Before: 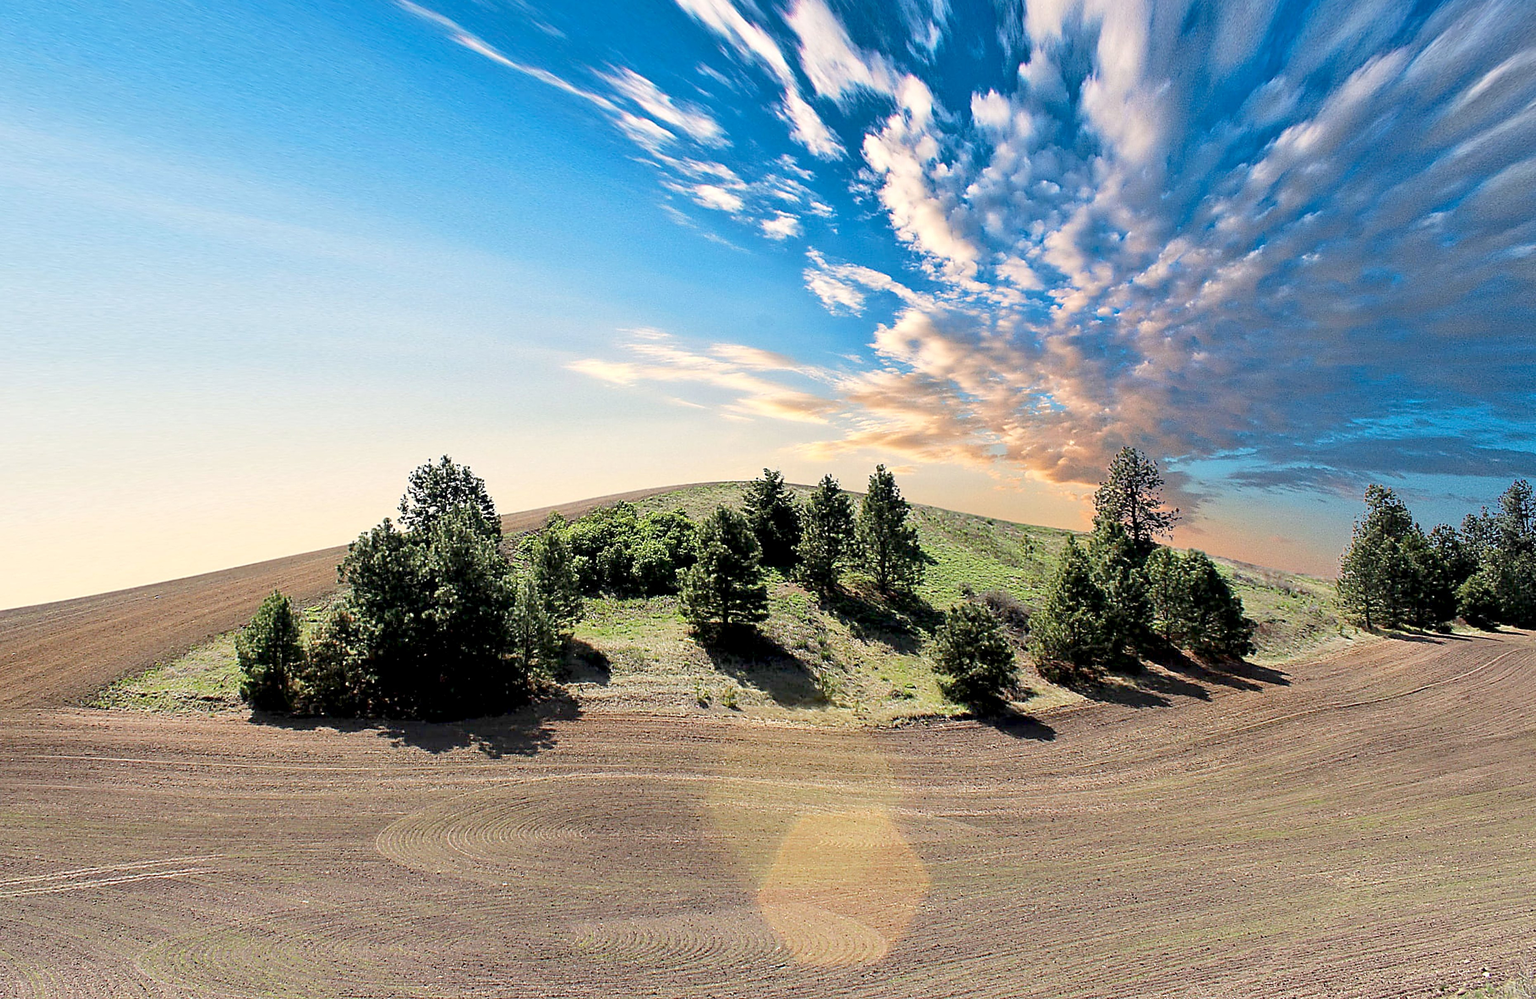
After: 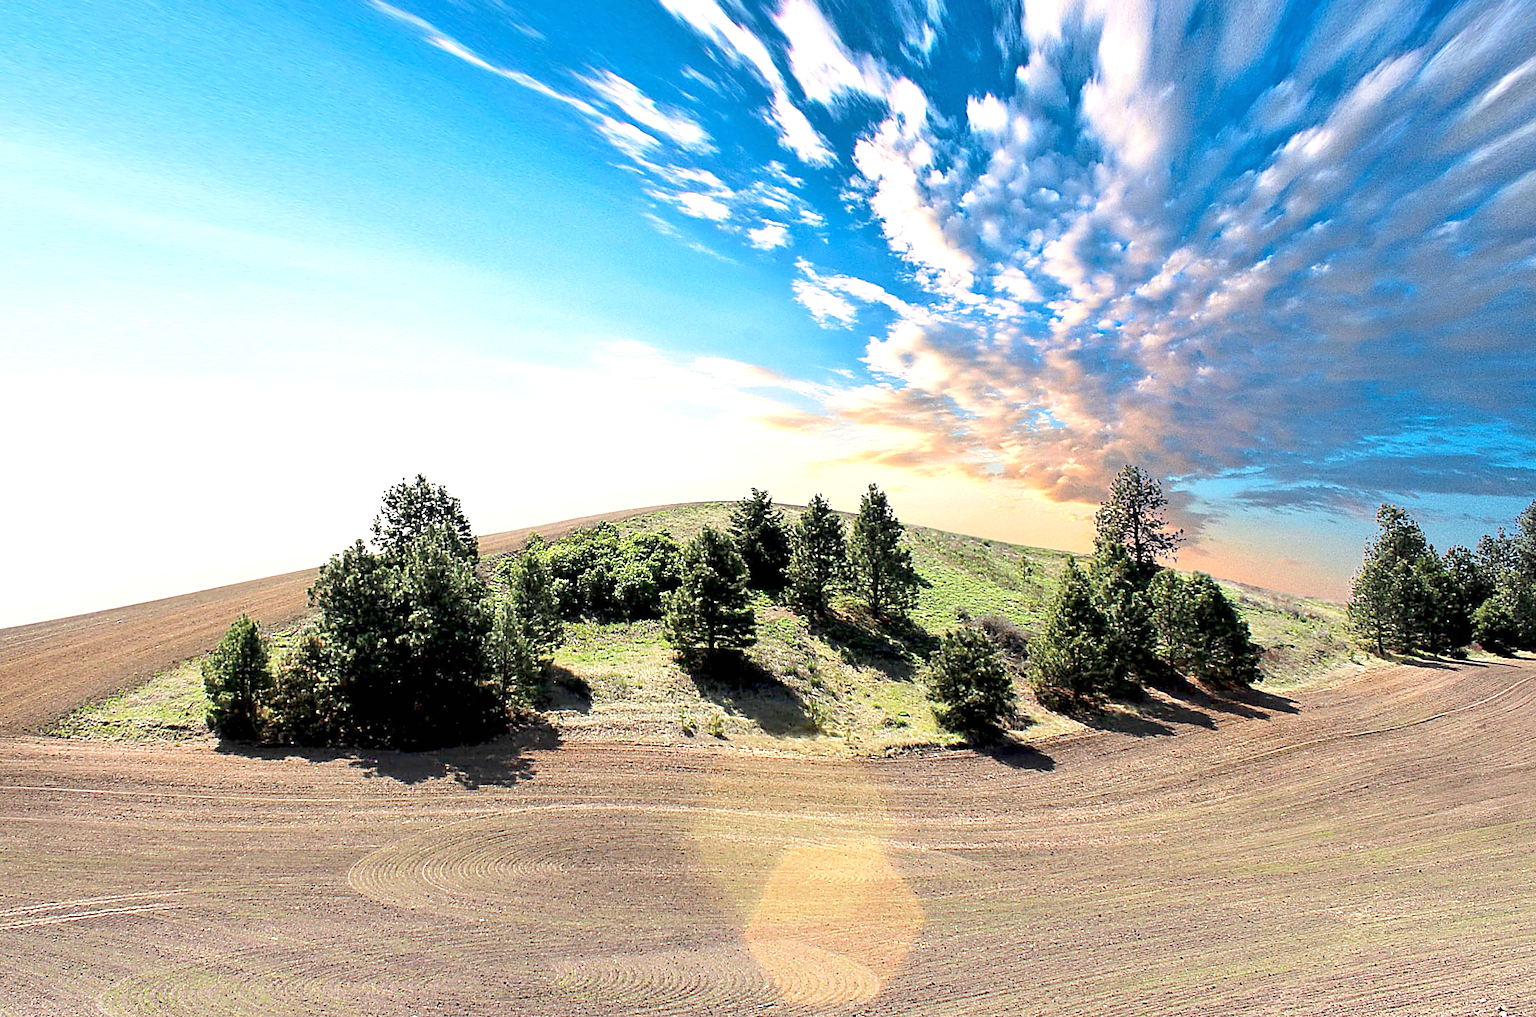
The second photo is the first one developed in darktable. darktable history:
exposure: black level correction 0, exposure 0.596 EV, compensate highlight preservation false
crop and rotate: left 2.754%, right 1.143%, bottom 2.082%
